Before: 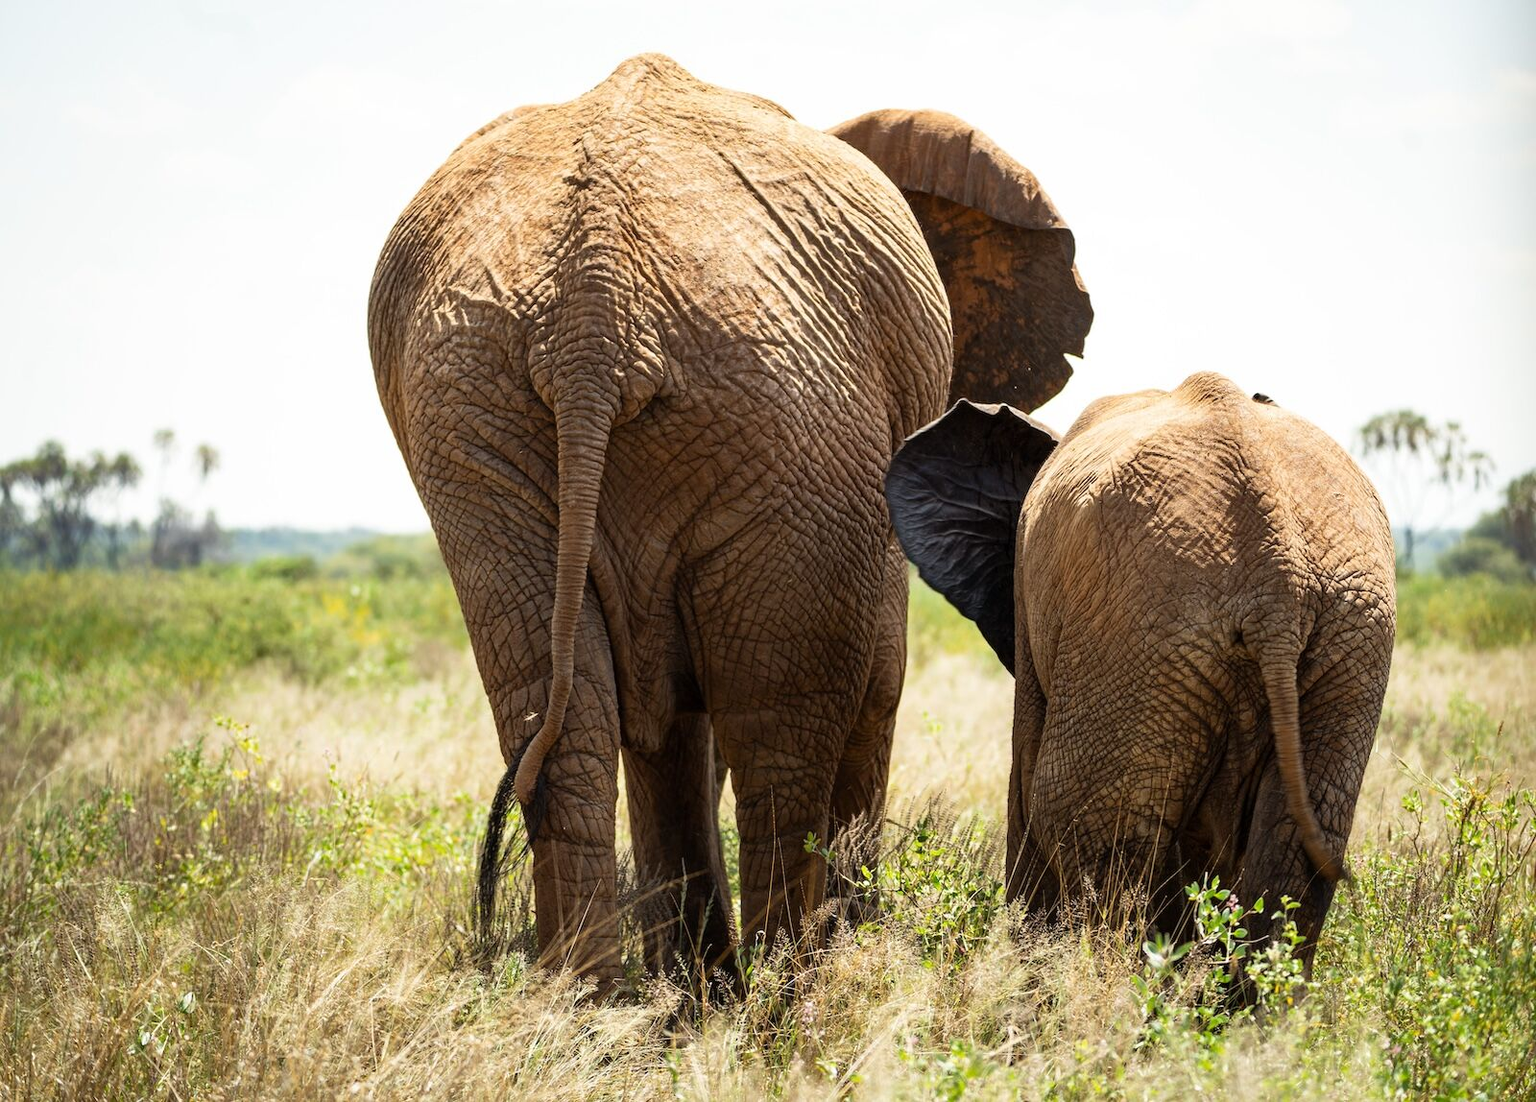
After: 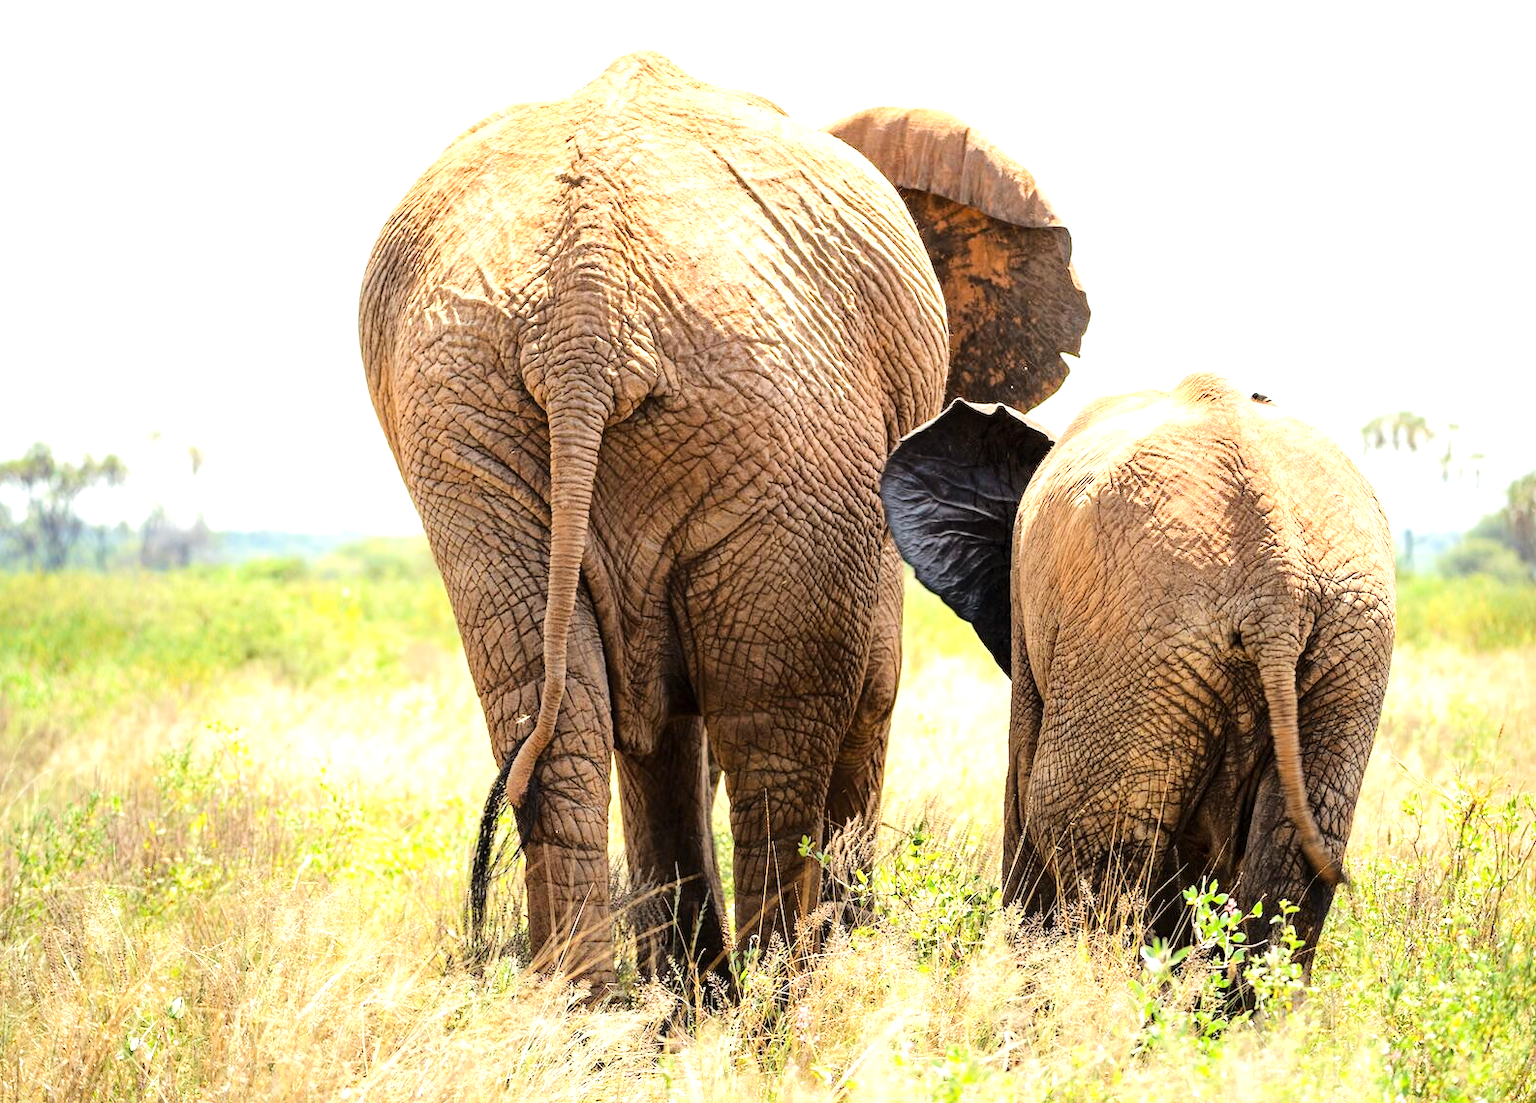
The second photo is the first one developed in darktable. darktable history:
exposure: exposure 0.636 EV, compensate exposure bias true, compensate highlight preservation false
tone equalizer: -7 EV 0.152 EV, -6 EV 0.583 EV, -5 EV 1.19 EV, -4 EV 1.31 EV, -3 EV 1.12 EV, -2 EV 0.6 EV, -1 EV 0.156 EV, edges refinement/feathering 500, mask exposure compensation -1.57 EV, preserve details no
crop and rotate: left 0.84%, top 0.404%, bottom 0.364%
